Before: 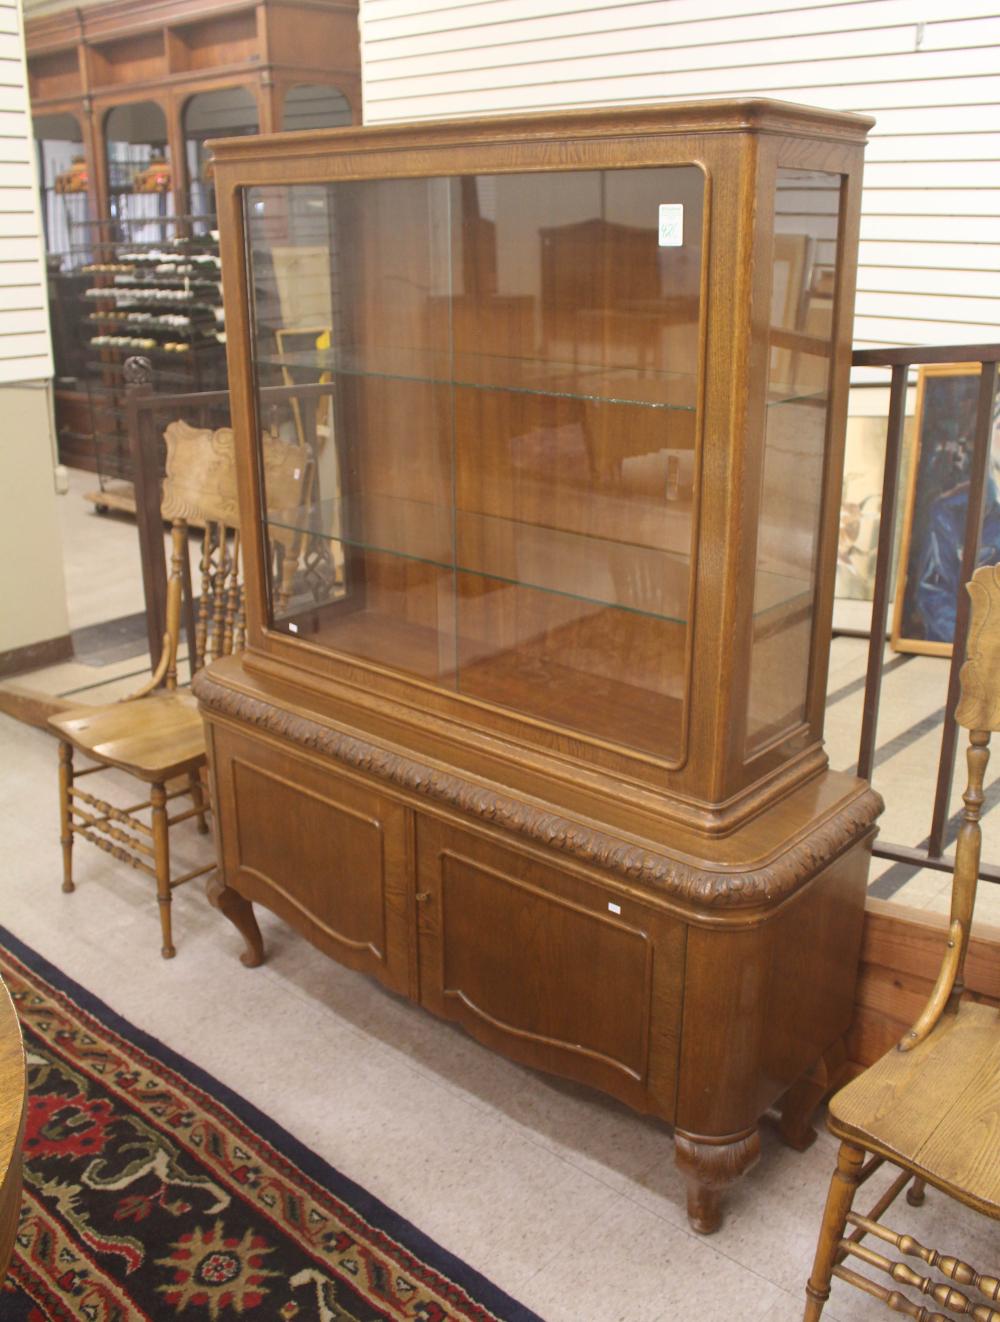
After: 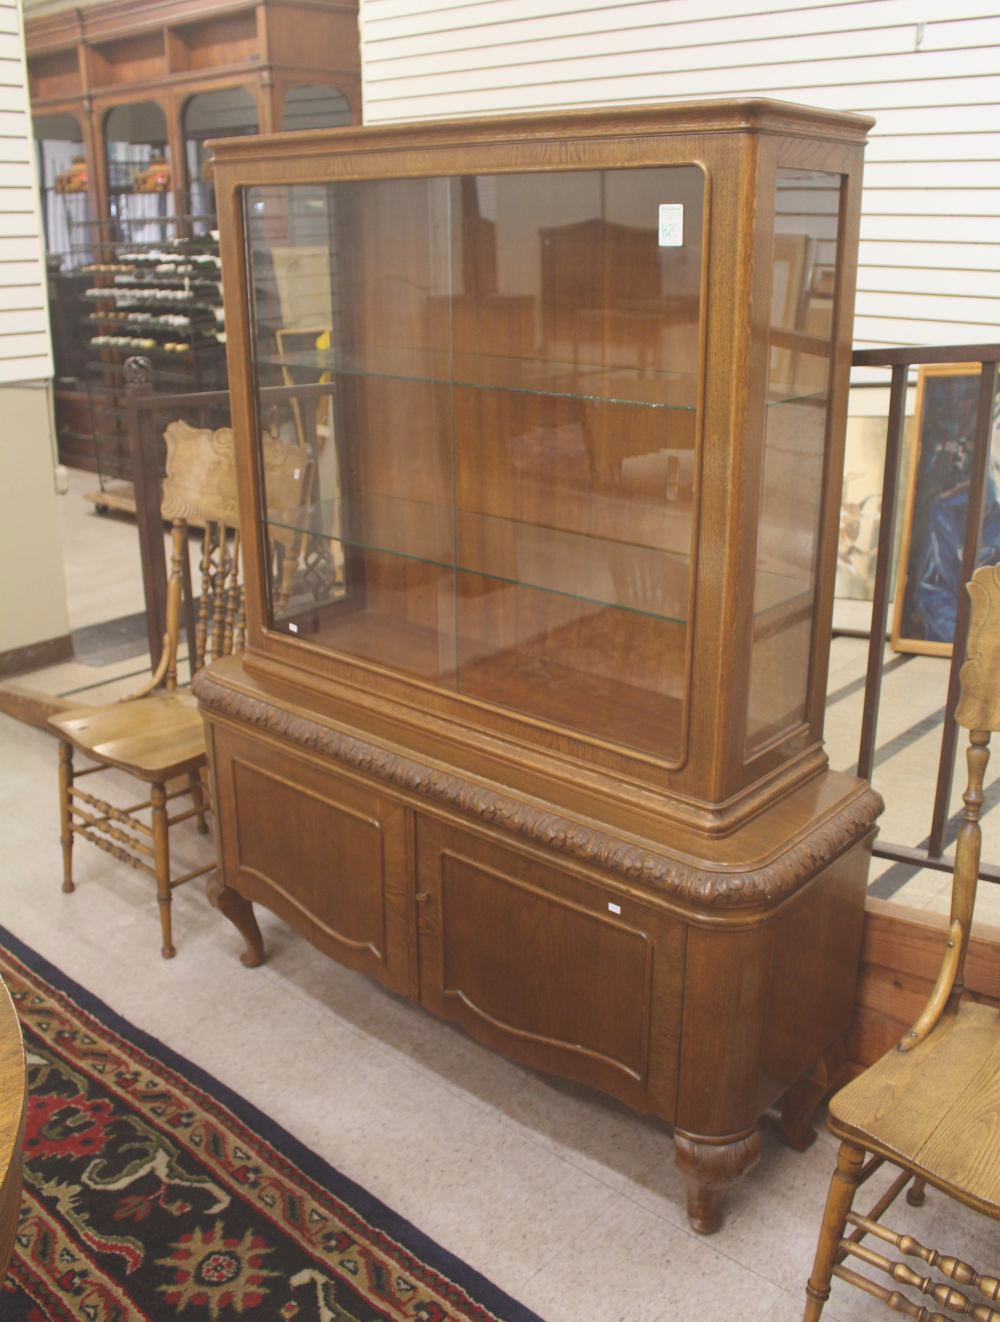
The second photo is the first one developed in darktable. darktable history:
sharpen: radius 2.883, amount 0.868, threshold 47.523
base curve: exposure shift 0, preserve colors none
exposure: black level correction -0.015, exposure -0.125 EV, compensate highlight preservation false
